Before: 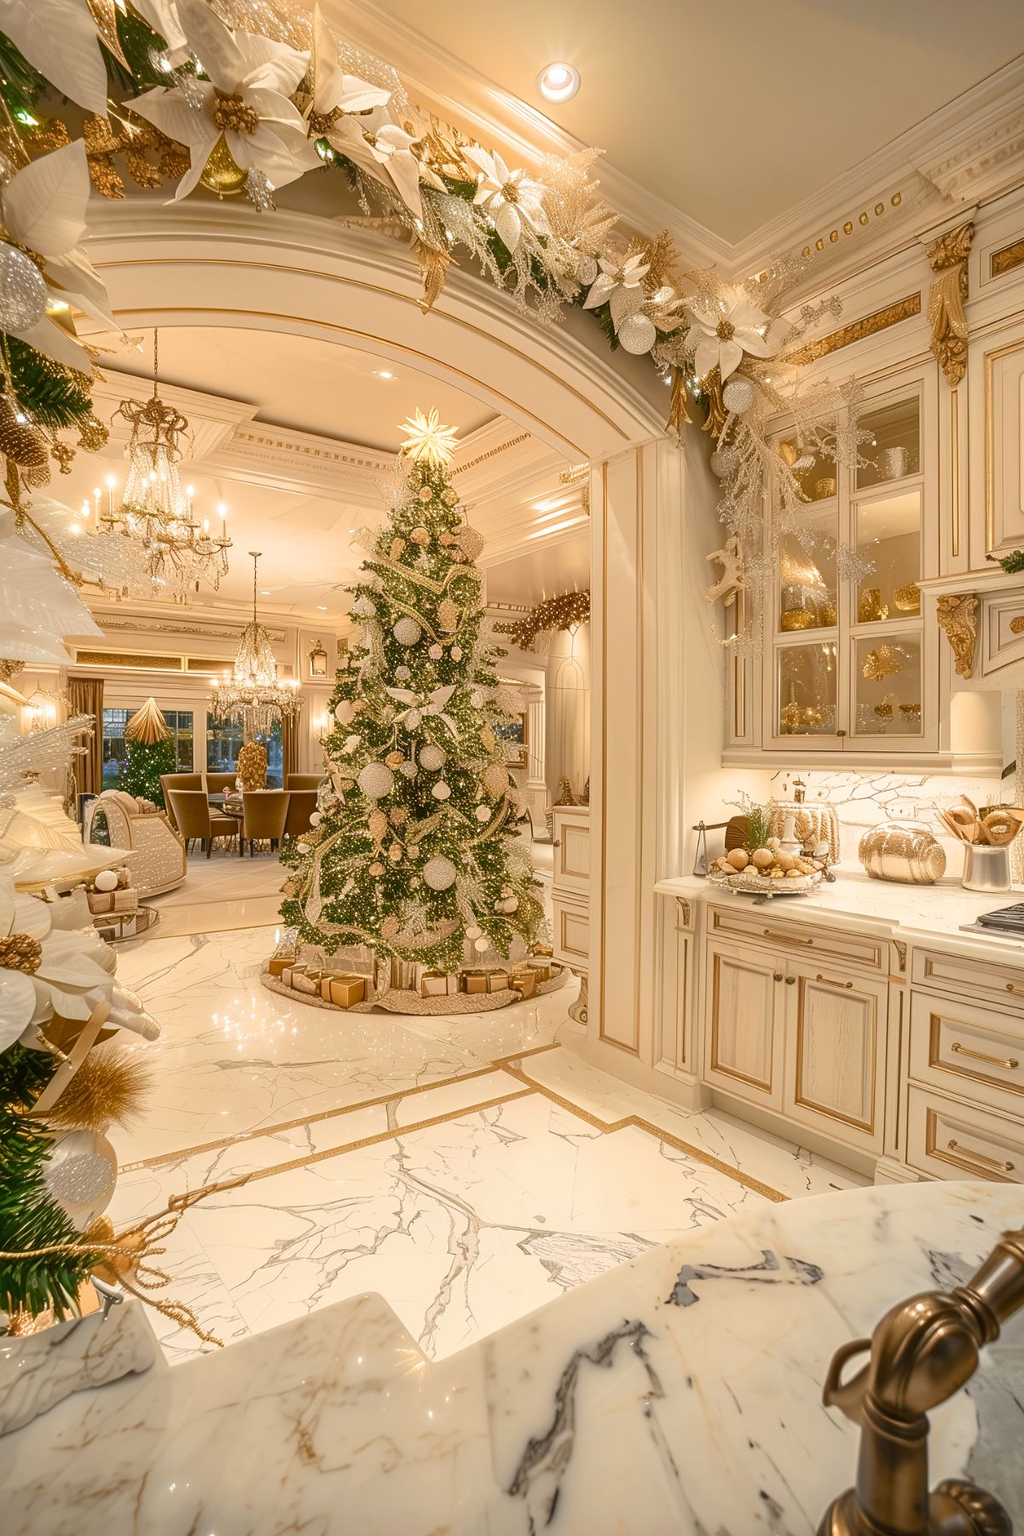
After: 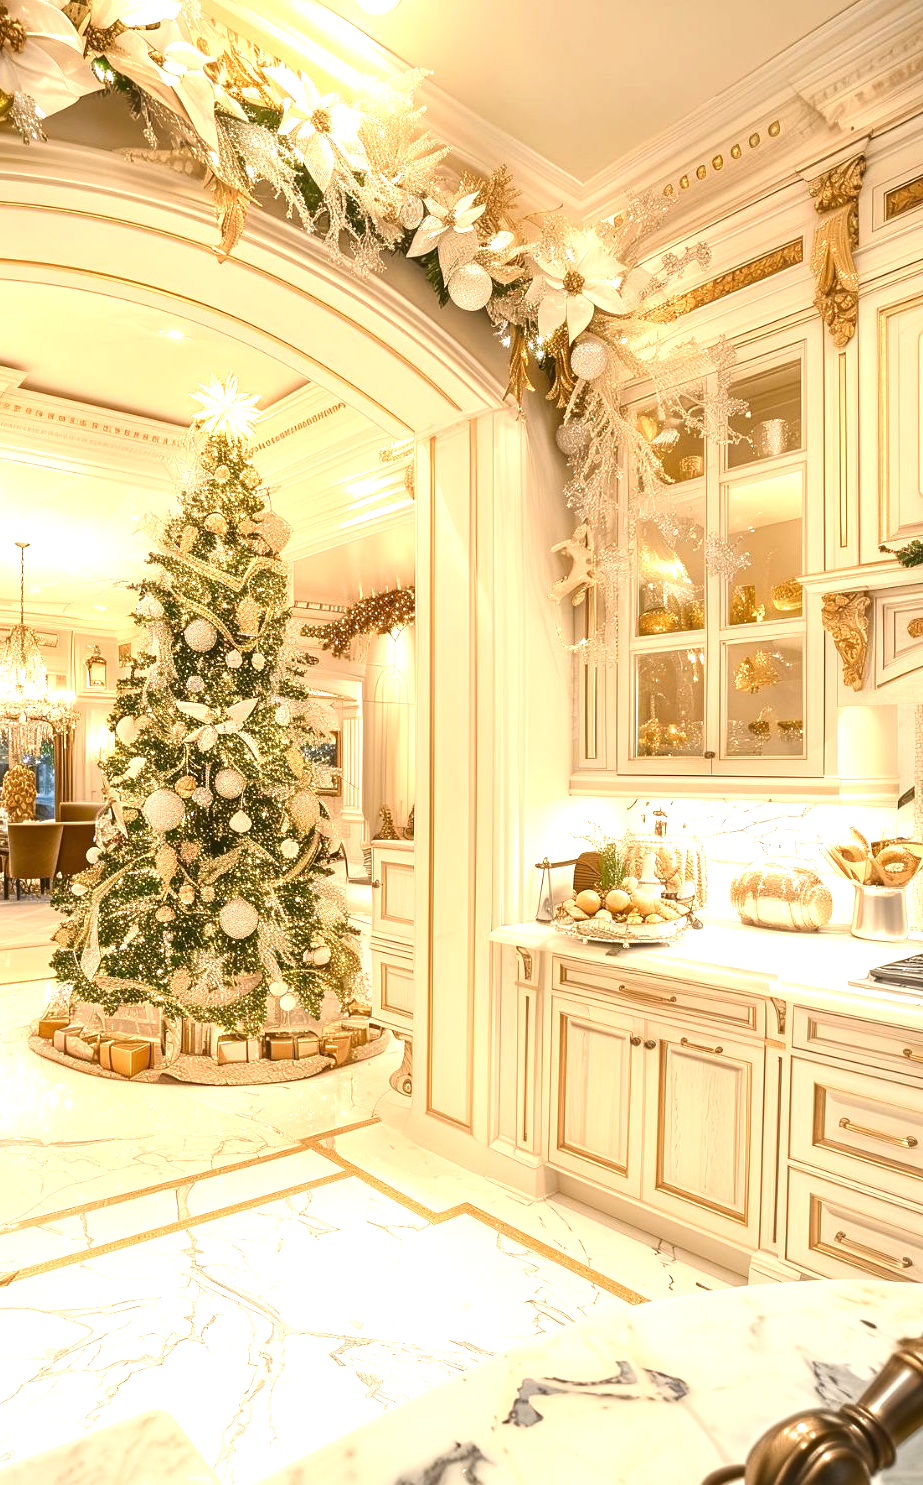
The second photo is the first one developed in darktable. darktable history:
exposure: black level correction 0, exposure 0.696 EV, compensate exposure bias true, compensate highlight preservation false
crop: left 23.124%, top 5.847%, bottom 11.652%
tone equalizer: -8 EV -0.001 EV, -7 EV 0.001 EV, -6 EV -0.005 EV, -5 EV -0.005 EV, -4 EV -0.069 EV, -3 EV -0.197 EV, -2 EV -0.244 EV, -1 EV 0.106 EV, +0 EV 0.293 EV
